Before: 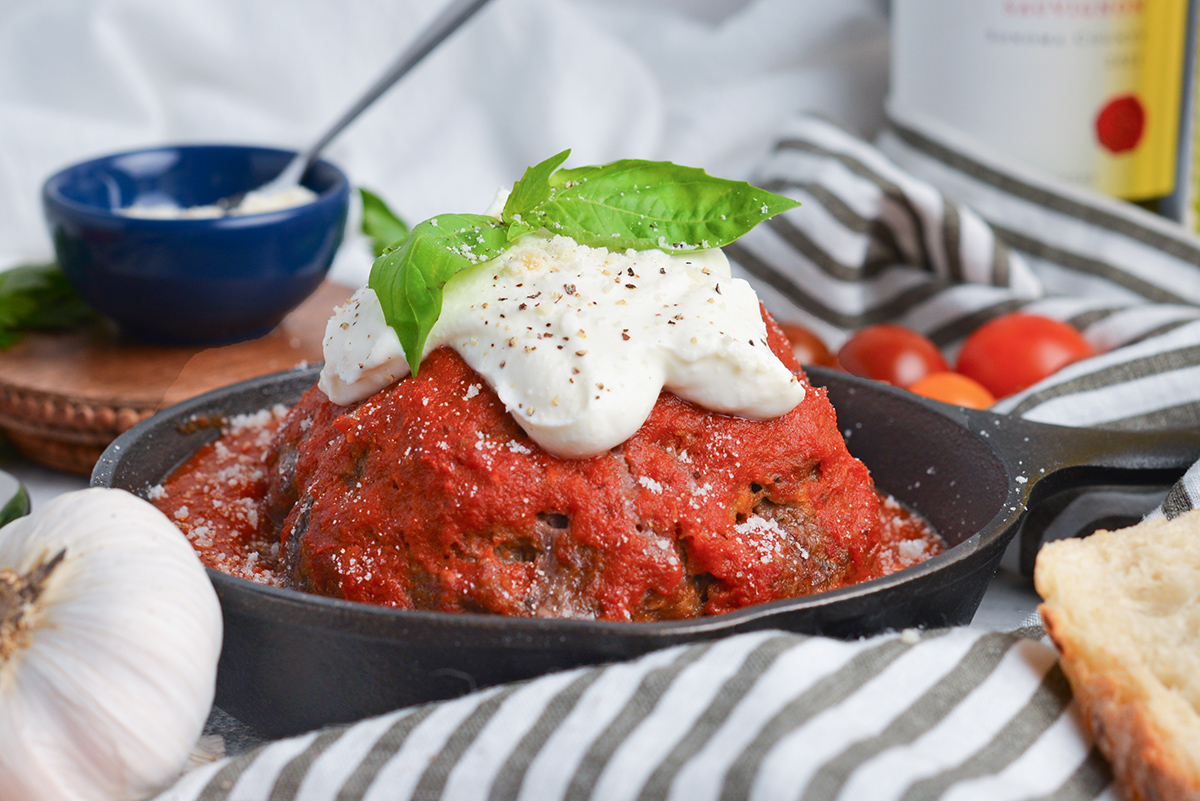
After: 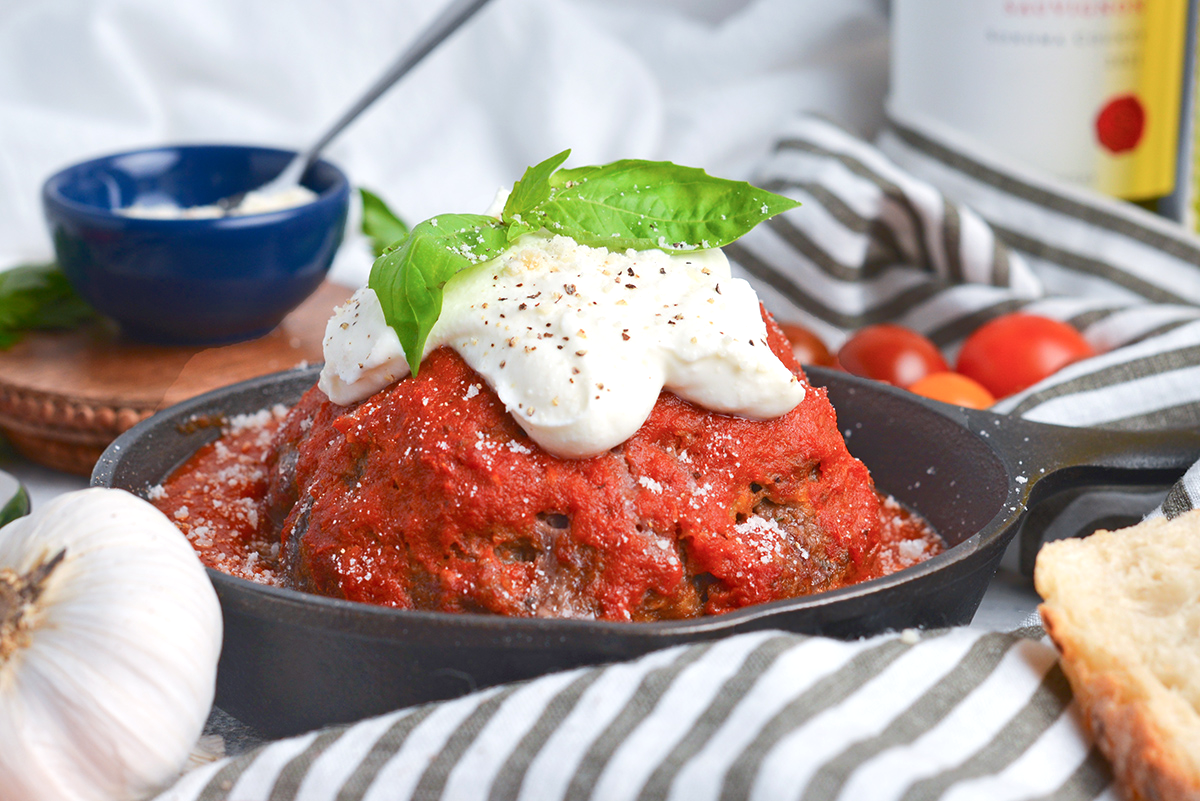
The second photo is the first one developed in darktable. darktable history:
exposure: exposure 0.236 EV, compensate highlight preservation false
rgb curve: curves: ch0 [(0, 0) (0.093, 0.159) (0.241, 0.265) (0.414, 0.42) (1, 1)], compensate middle gray true, preserve colors basic power
